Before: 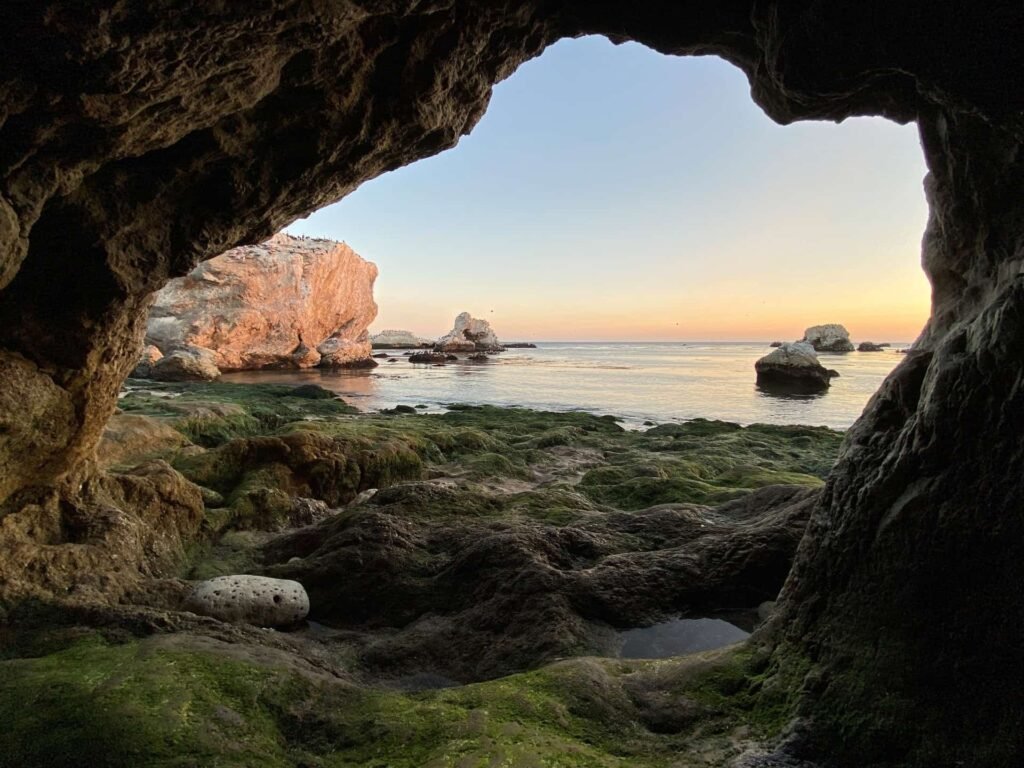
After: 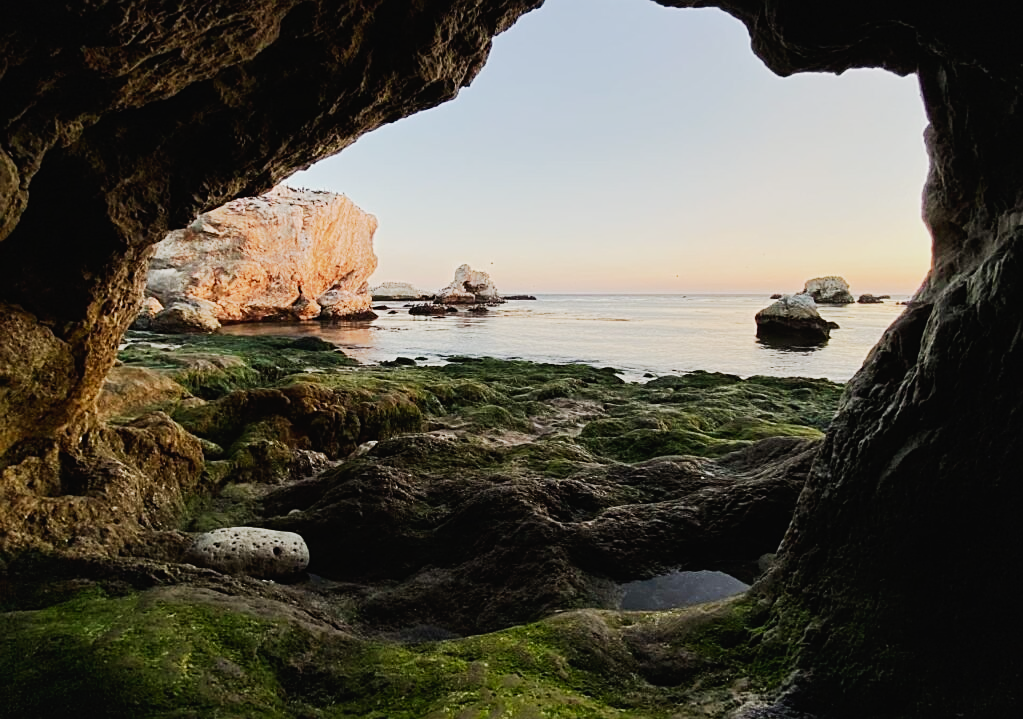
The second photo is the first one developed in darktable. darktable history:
tone curve: curves: ch0 [(0, 0.017) (0.091, 0.046) (0.298, 0.287) (0.439, 0.482) (0.64, 0.729) (0.785, 0.817) (0.995, 0.917)]; ch1 [(0, 0) (0.384, 0.365) (0.463, 0.447) (0.486, 0.474) (0.503, 0.497) (0.526, 0.52) (0.555, 0.564) (0.578, 0.595) (0.638, 0.644) (0.766, 0.773) (1, 1)]; ch2 [(0, 0) (0.374, 0.344) (0.449, 0.434) (0.501, 0.501) (0.528, 0.519) (0.569, 0.589) (0.61, 0.646) (0.666, 0.688) (1, 1)], preserve colors none
crop and rotate: top 6.28%
sharpen: on, module defaults
